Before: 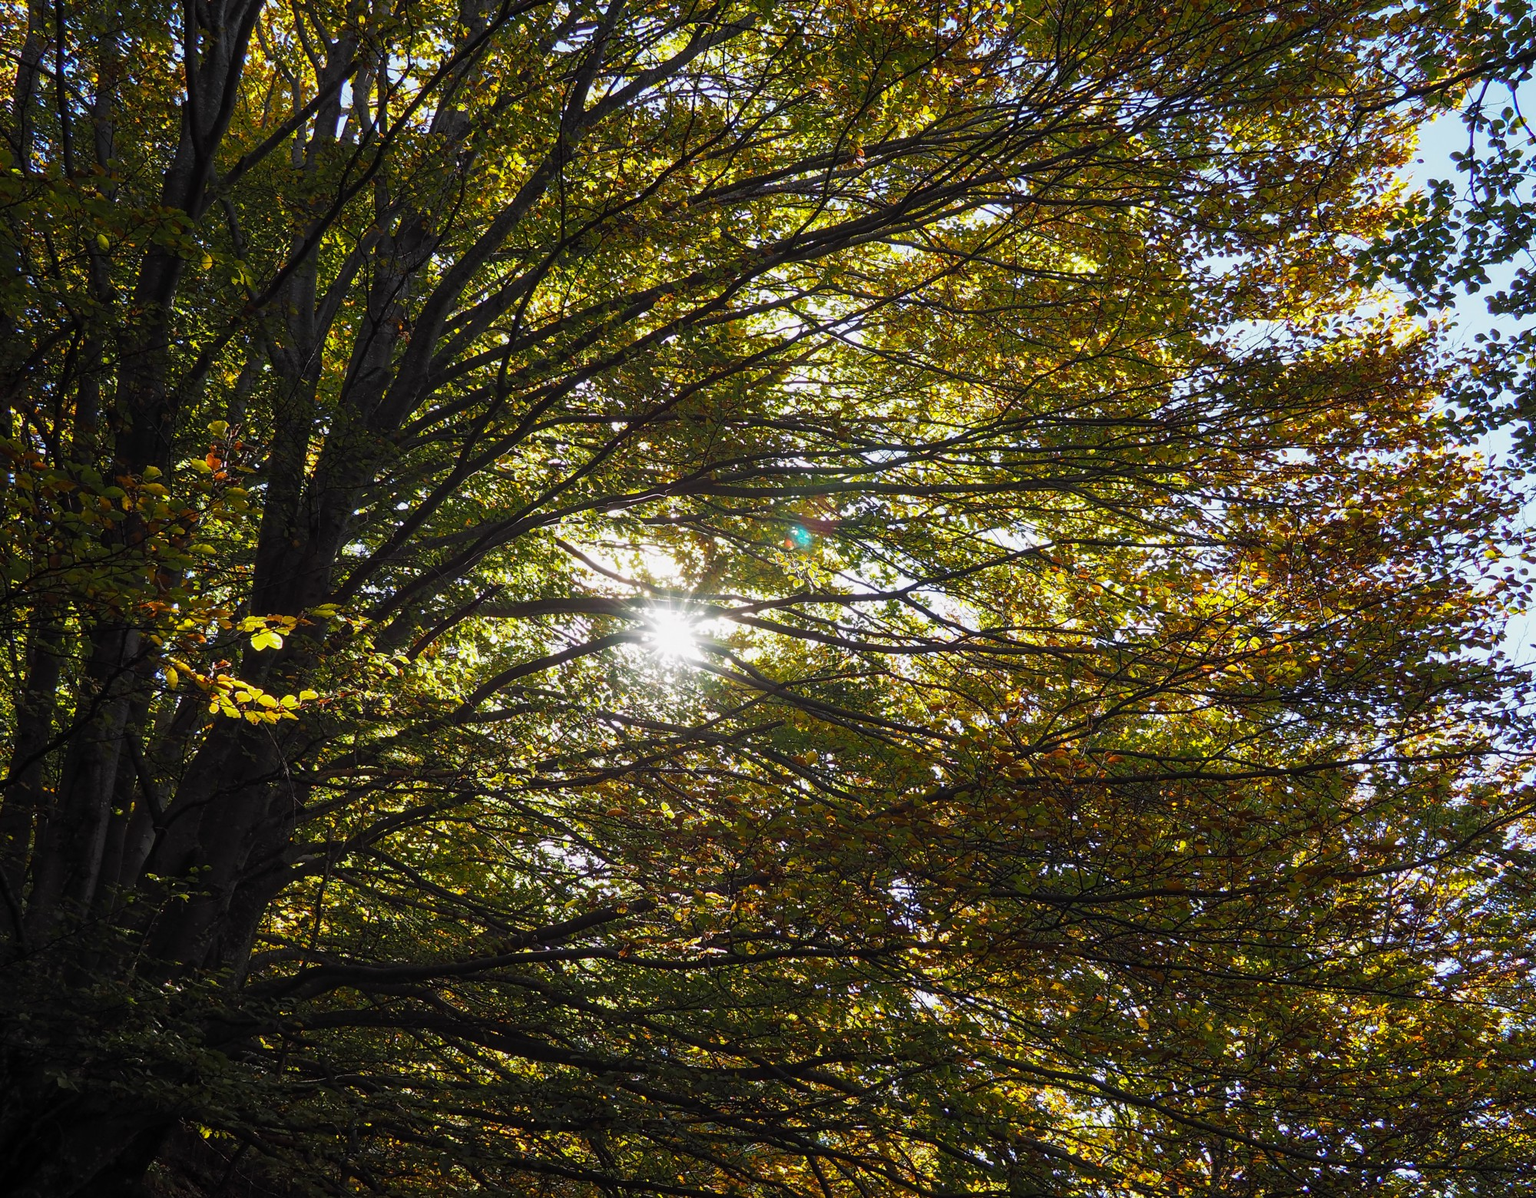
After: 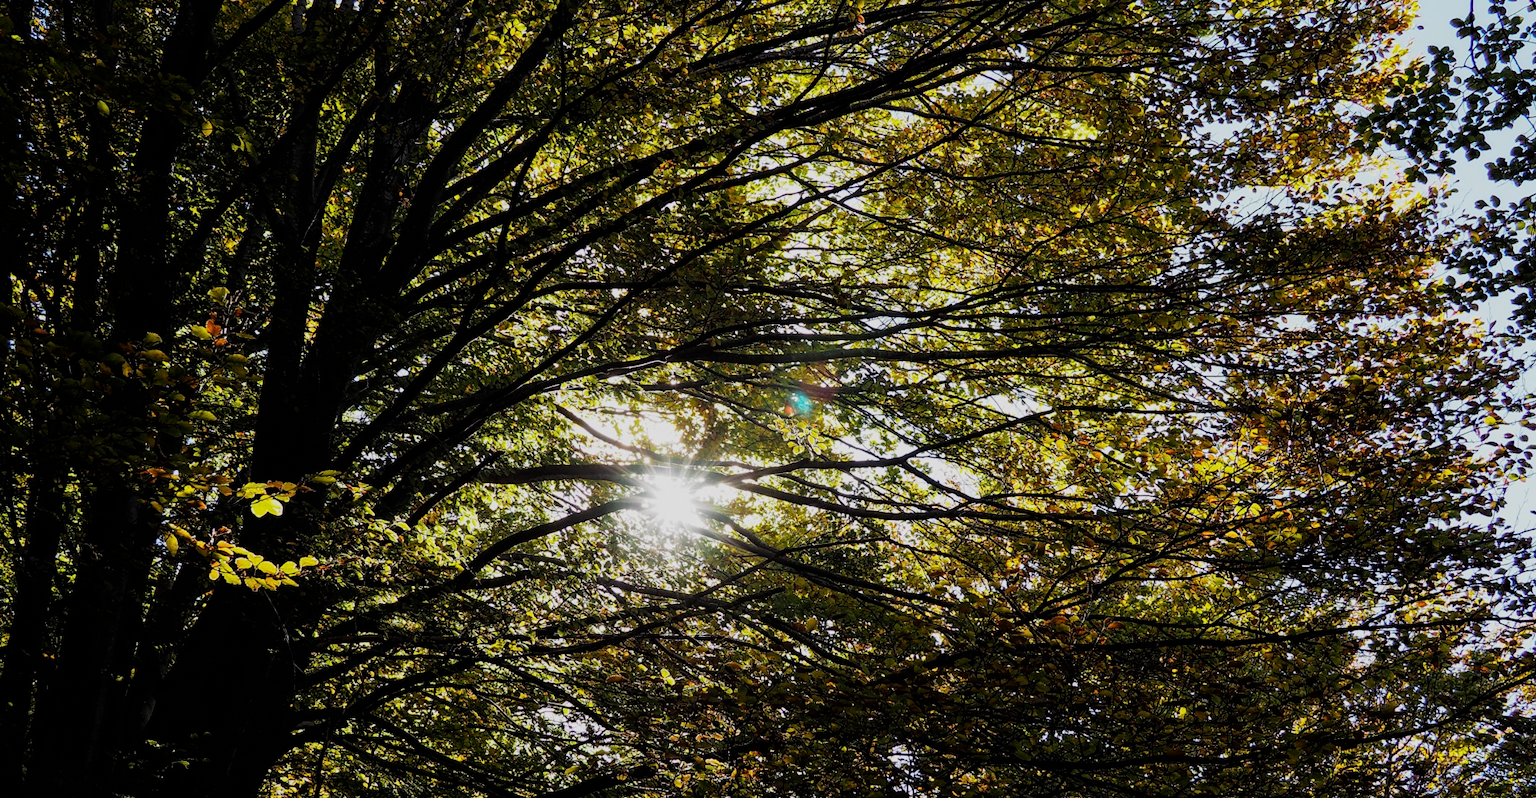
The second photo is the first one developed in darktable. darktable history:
exposure: black level correction 0.001, exposure -0.125 EV, compensate exposure bias true, compensate highlight preservation false
crop: top 11.166%, bottom 22.168%
filmic rgb: black relative exposure -5 EV, white relative exposure 3.5 EV, hardness 3.19, contrast 1.2, highlights saturation mix -50%
white balance: red 1, blue 1
